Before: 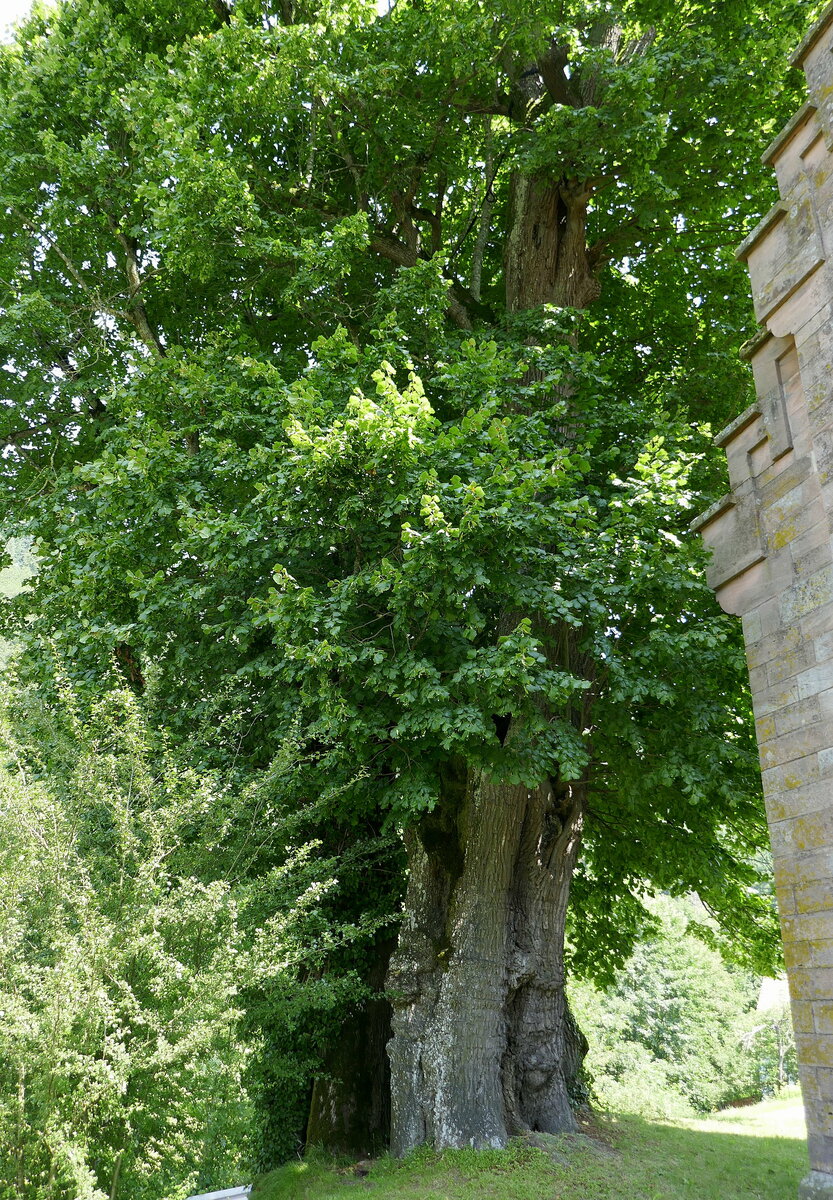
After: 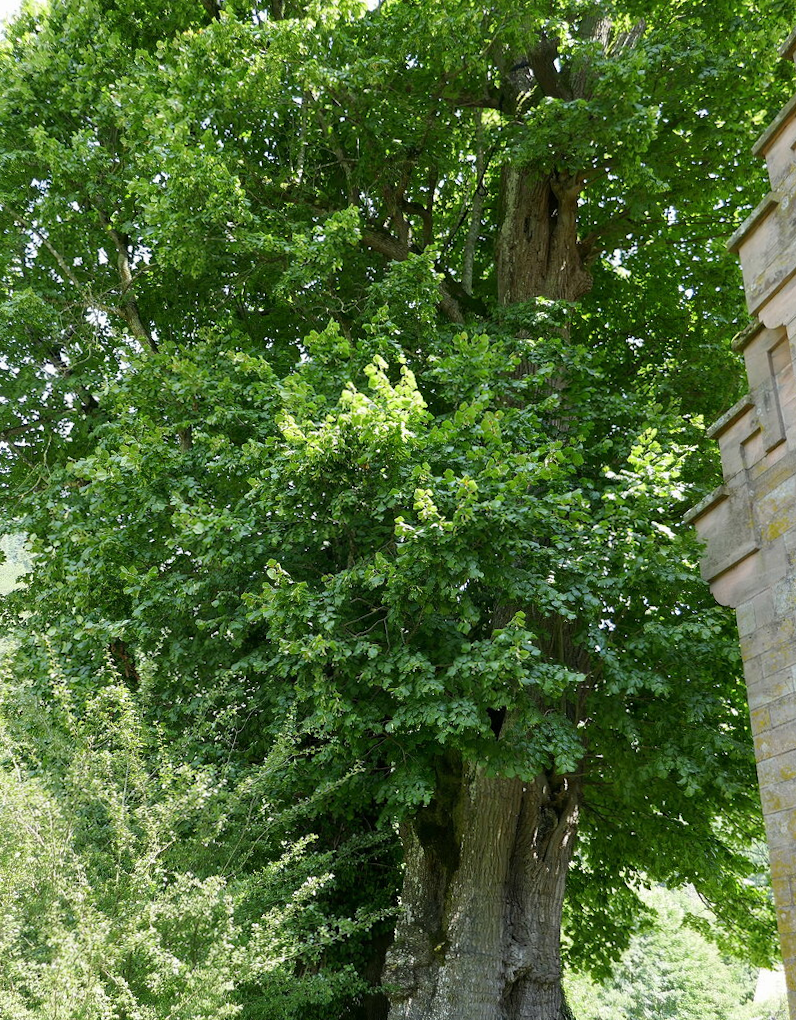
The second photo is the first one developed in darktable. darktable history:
crop and rotate: angle 0.413°, left 0.245%, right 3.162%, bottom 14.113%
